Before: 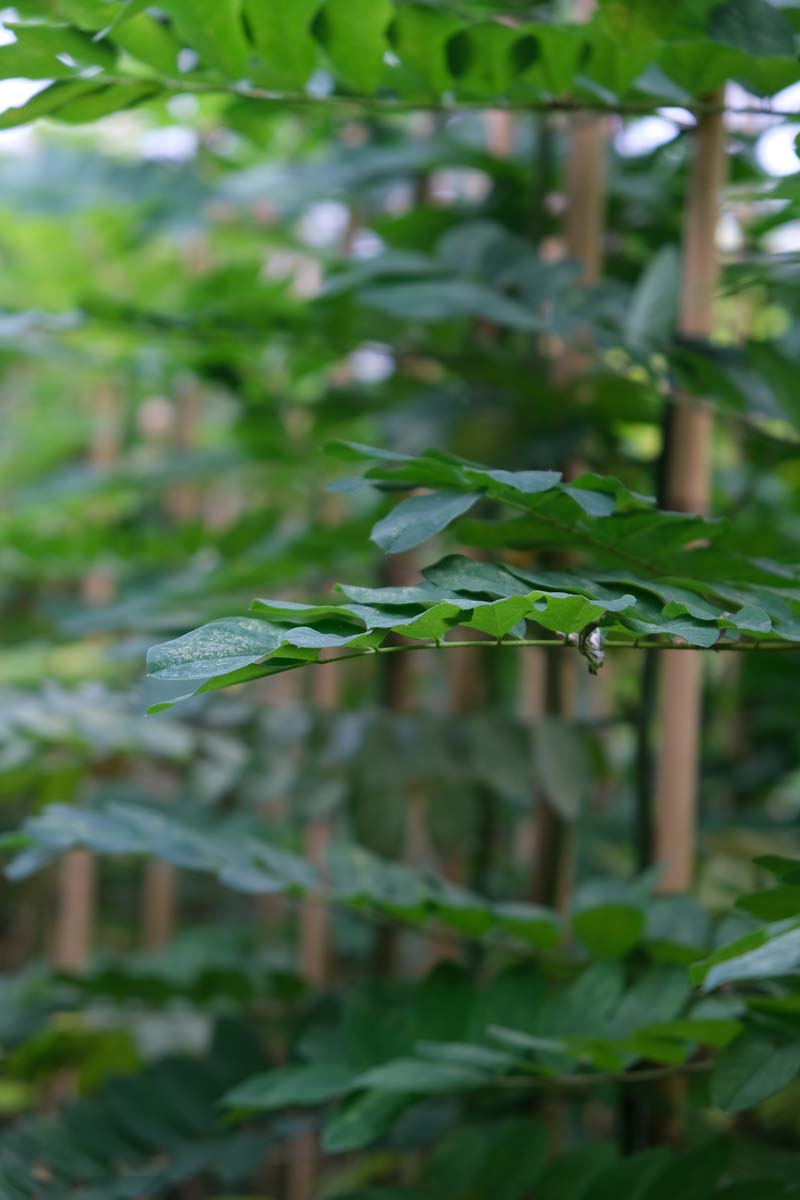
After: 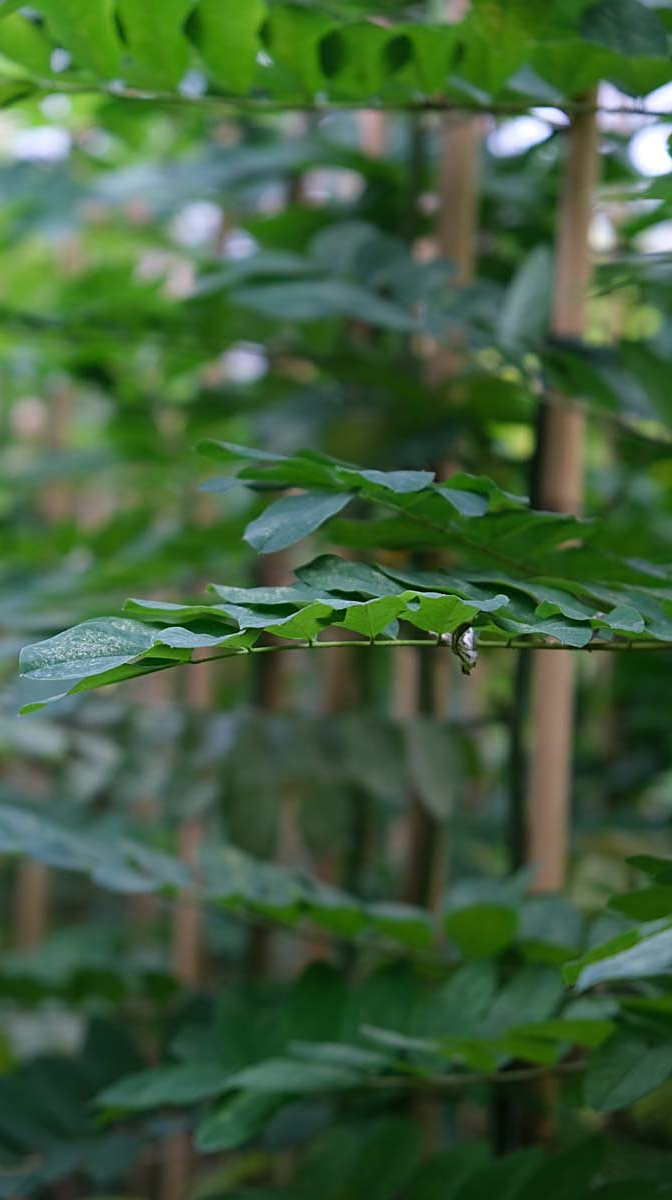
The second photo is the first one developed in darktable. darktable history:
crop: left 15.947%
sharpen: on, module defaults
